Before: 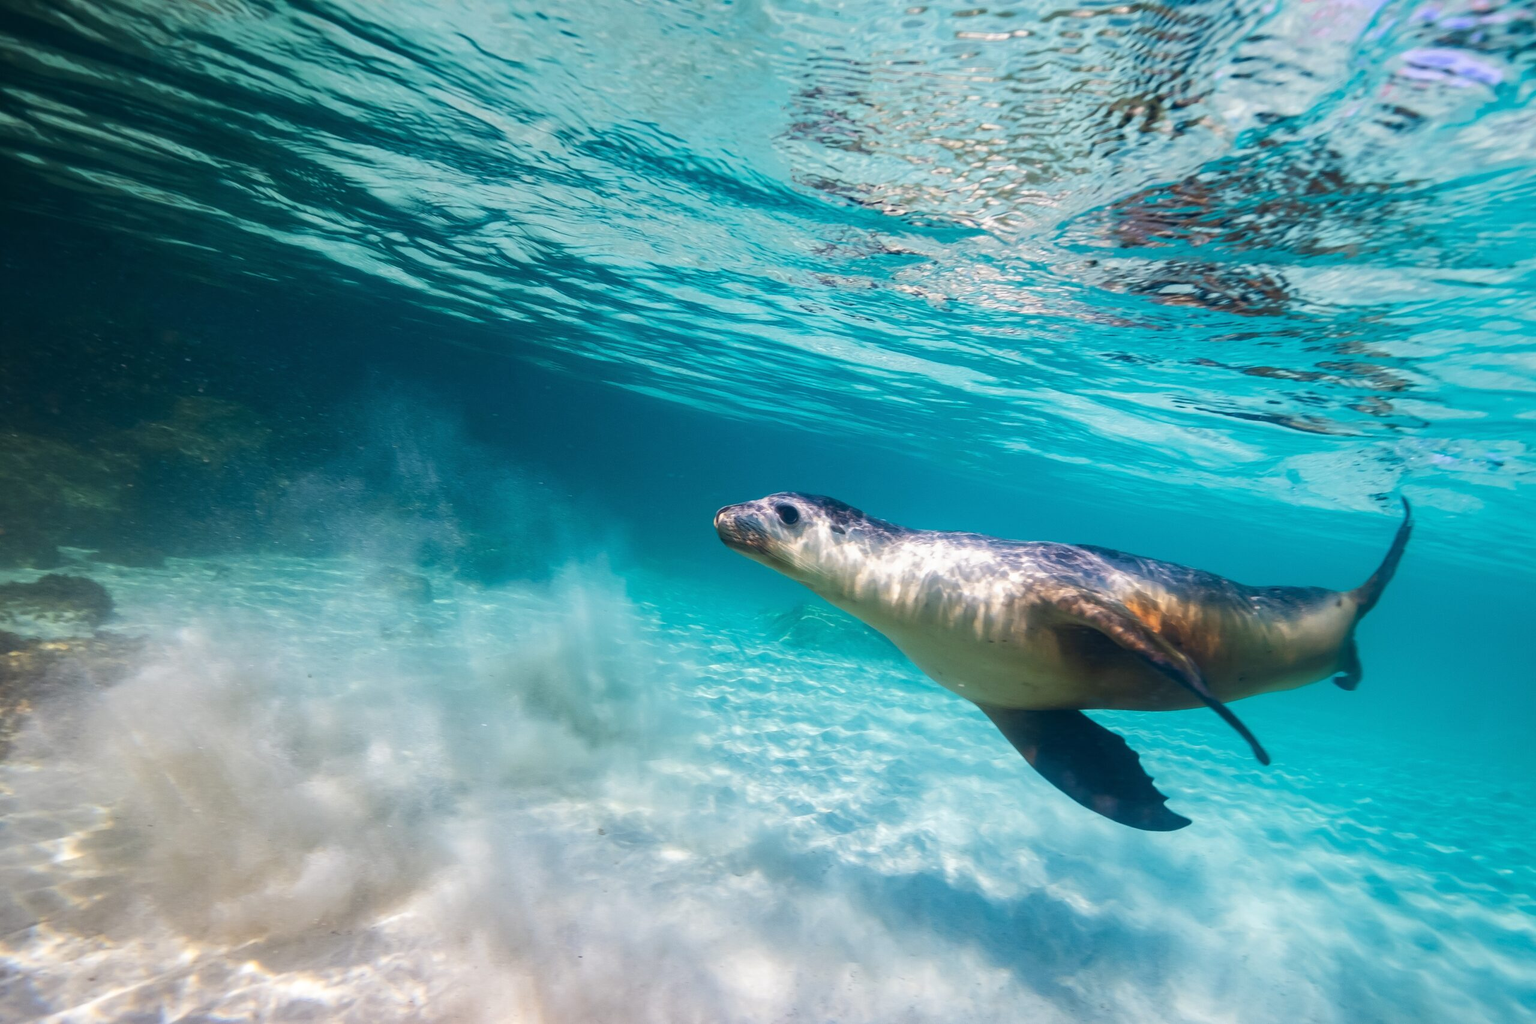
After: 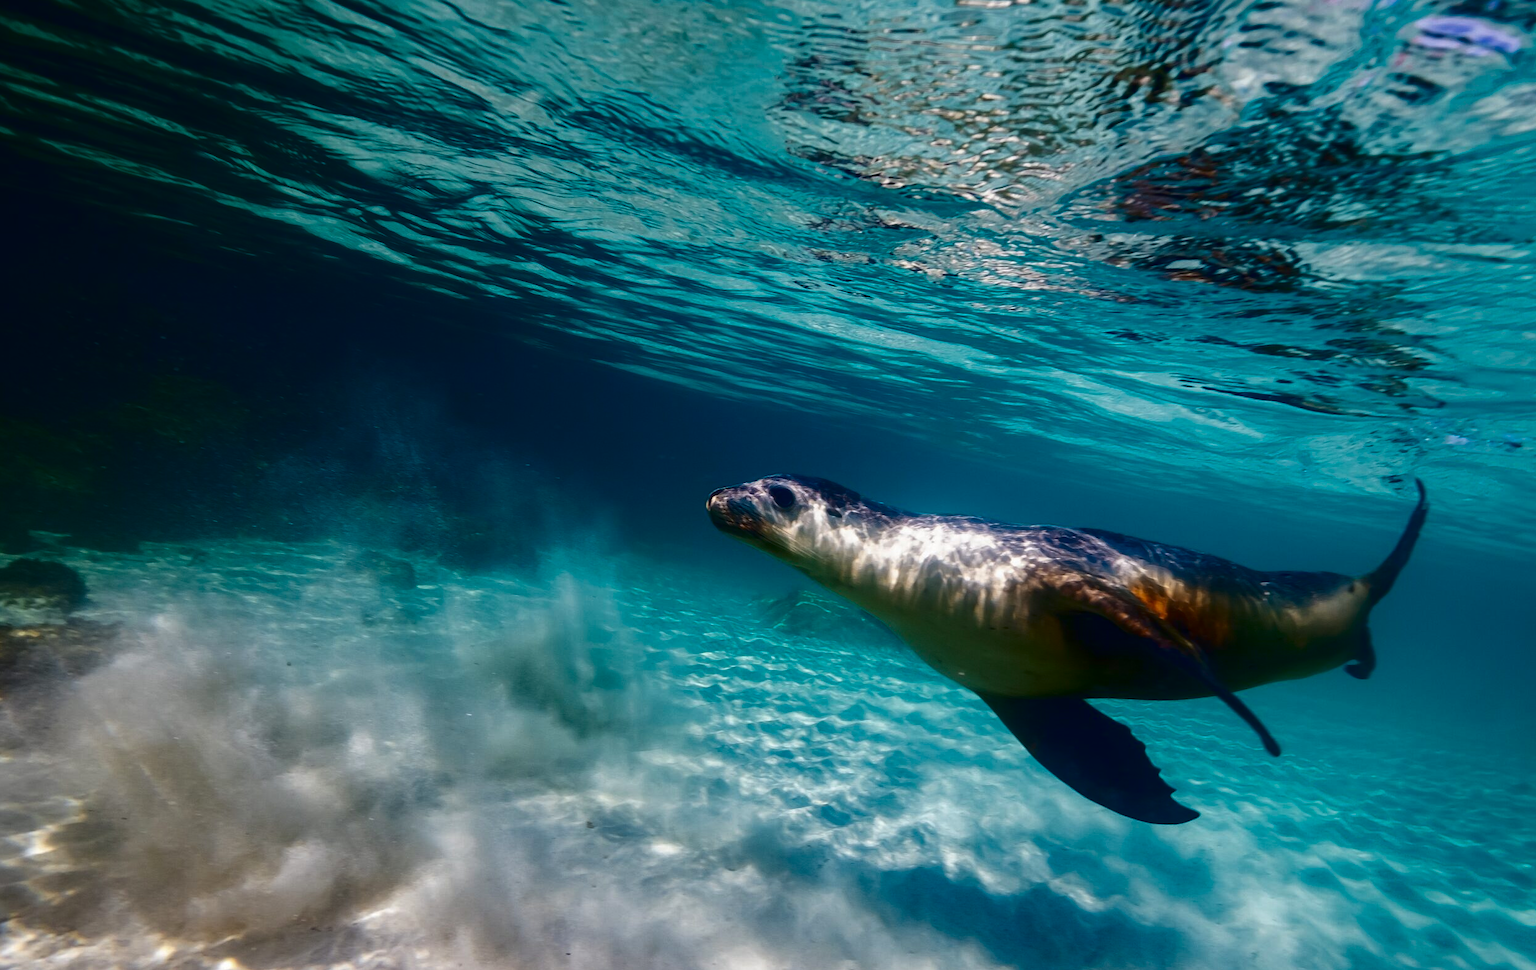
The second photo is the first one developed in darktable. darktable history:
exposure: black level correction 0.001, compensate highlight preservation false
bloom: size 13.65%, threshold 98.39%, strength 4.82%
contrast brightness saturation: contrast 0.09, brightness -0.59, saturation 0.17
crop: left 1.964%, top 3.251%, right 1.122%, bottom 4.933%
